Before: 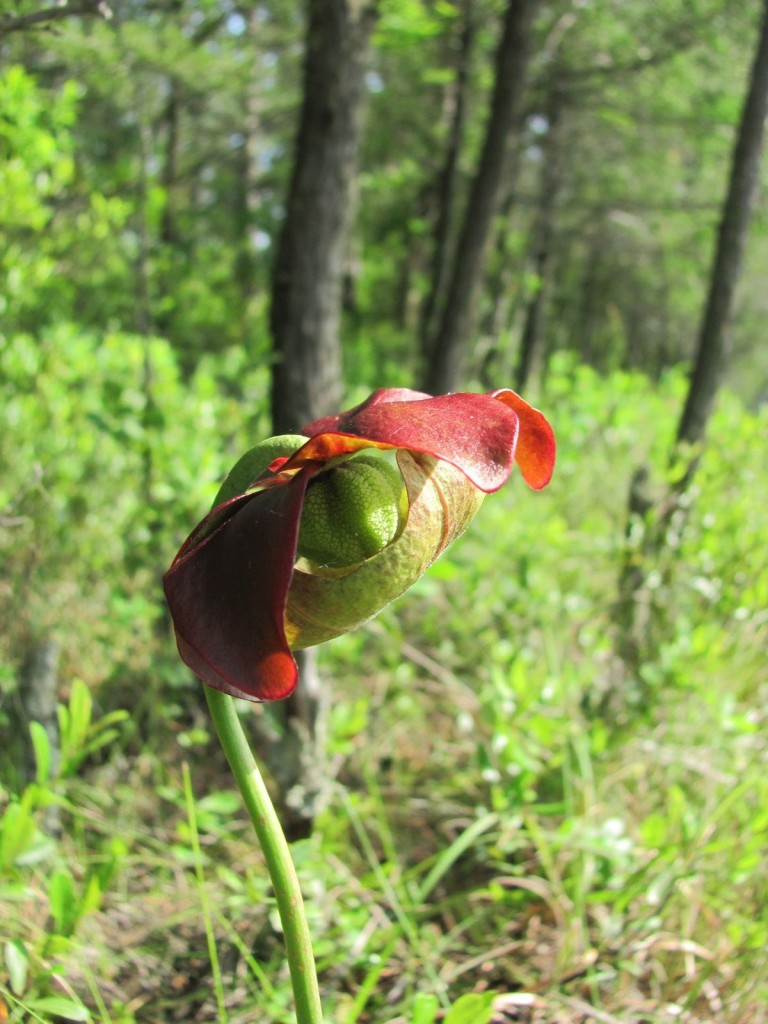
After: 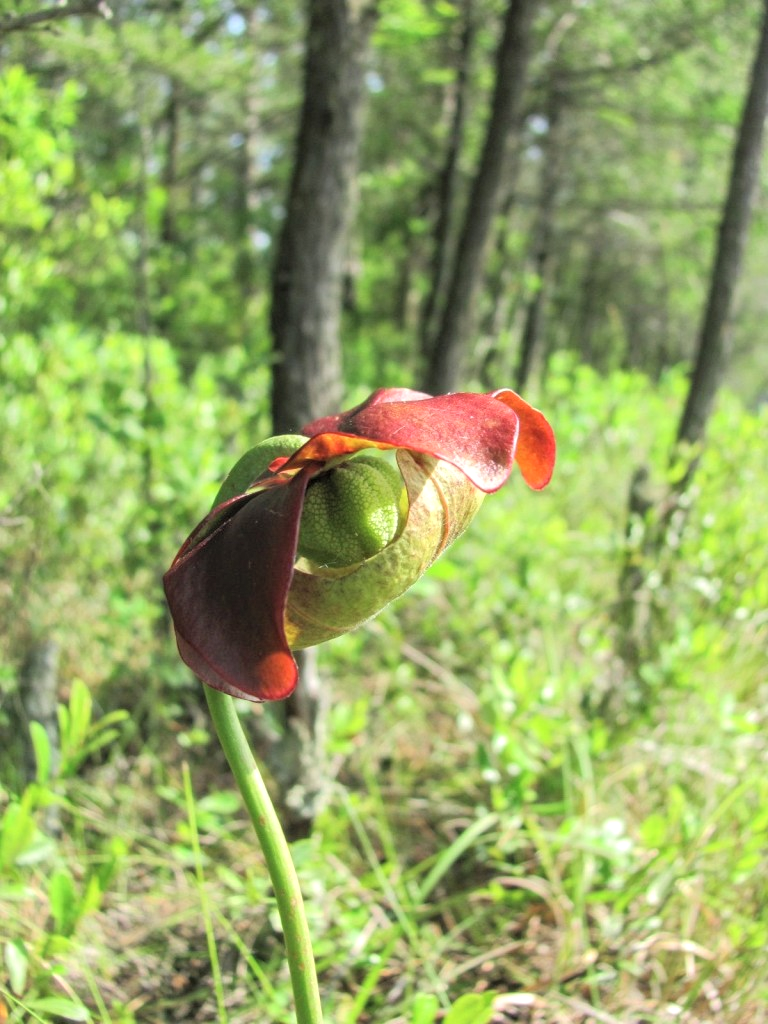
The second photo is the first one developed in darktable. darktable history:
contrast brightness saturation: brightness 0.15
local contrast: detail 130%
